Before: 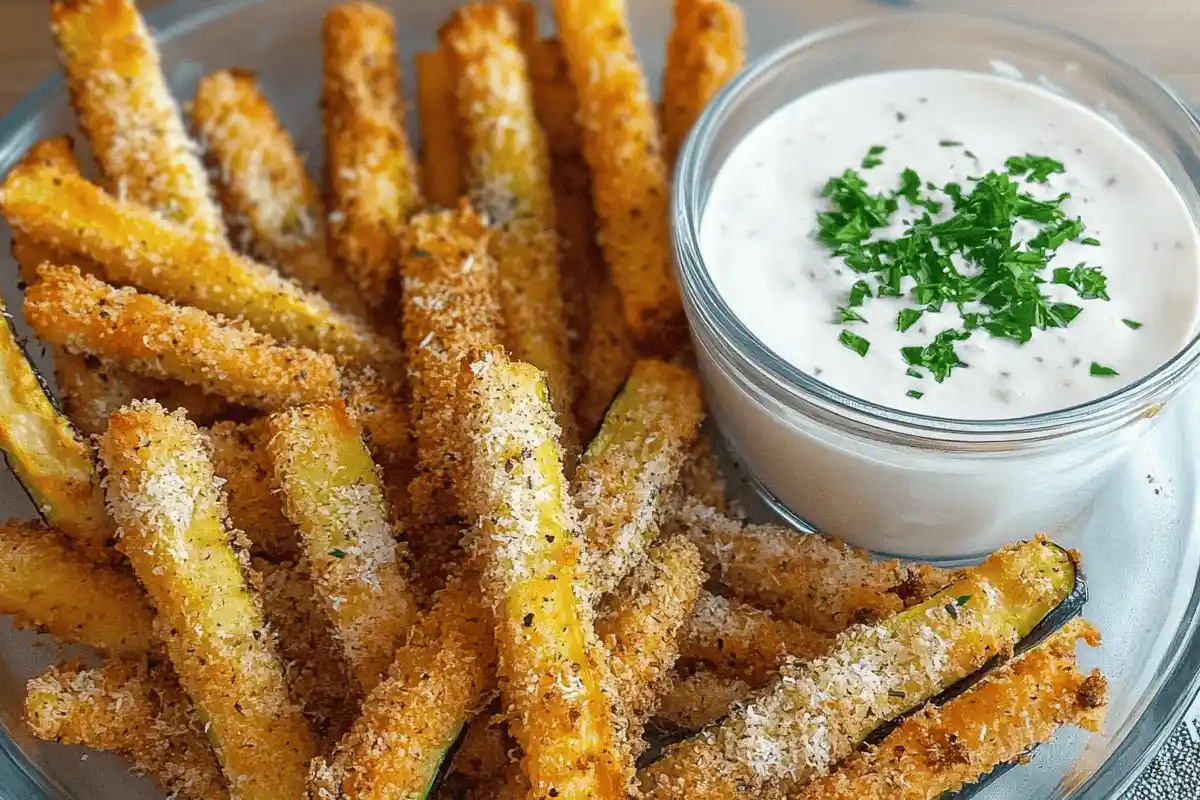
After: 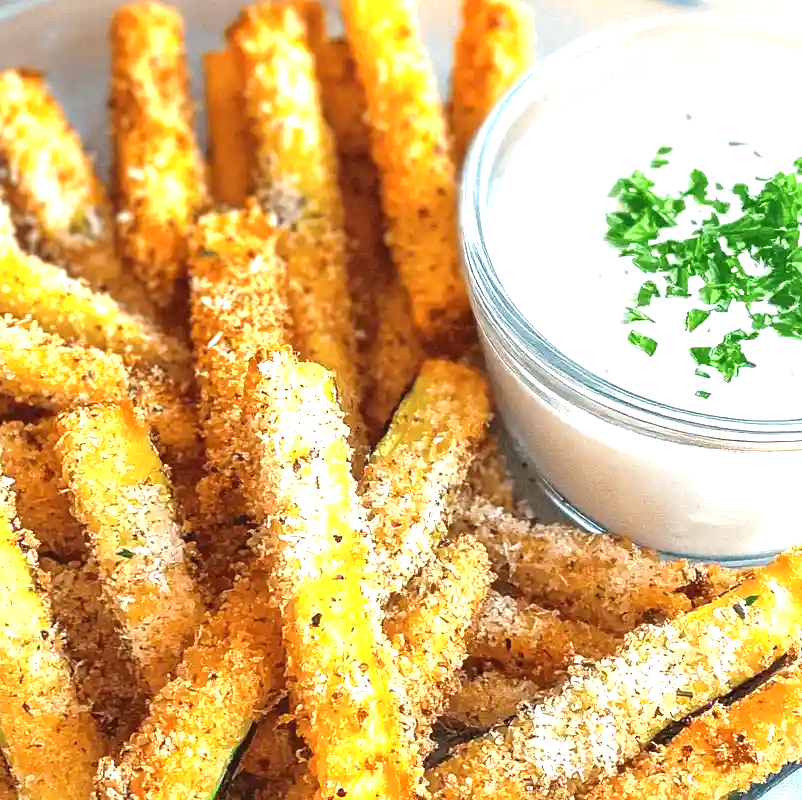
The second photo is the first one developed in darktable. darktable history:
crop and rotate: left 17.732%, right 15.423%
exposure: black level correction 0, exposure 1.45 EV, compensate exposure bias true, compensate highlight preservation false
